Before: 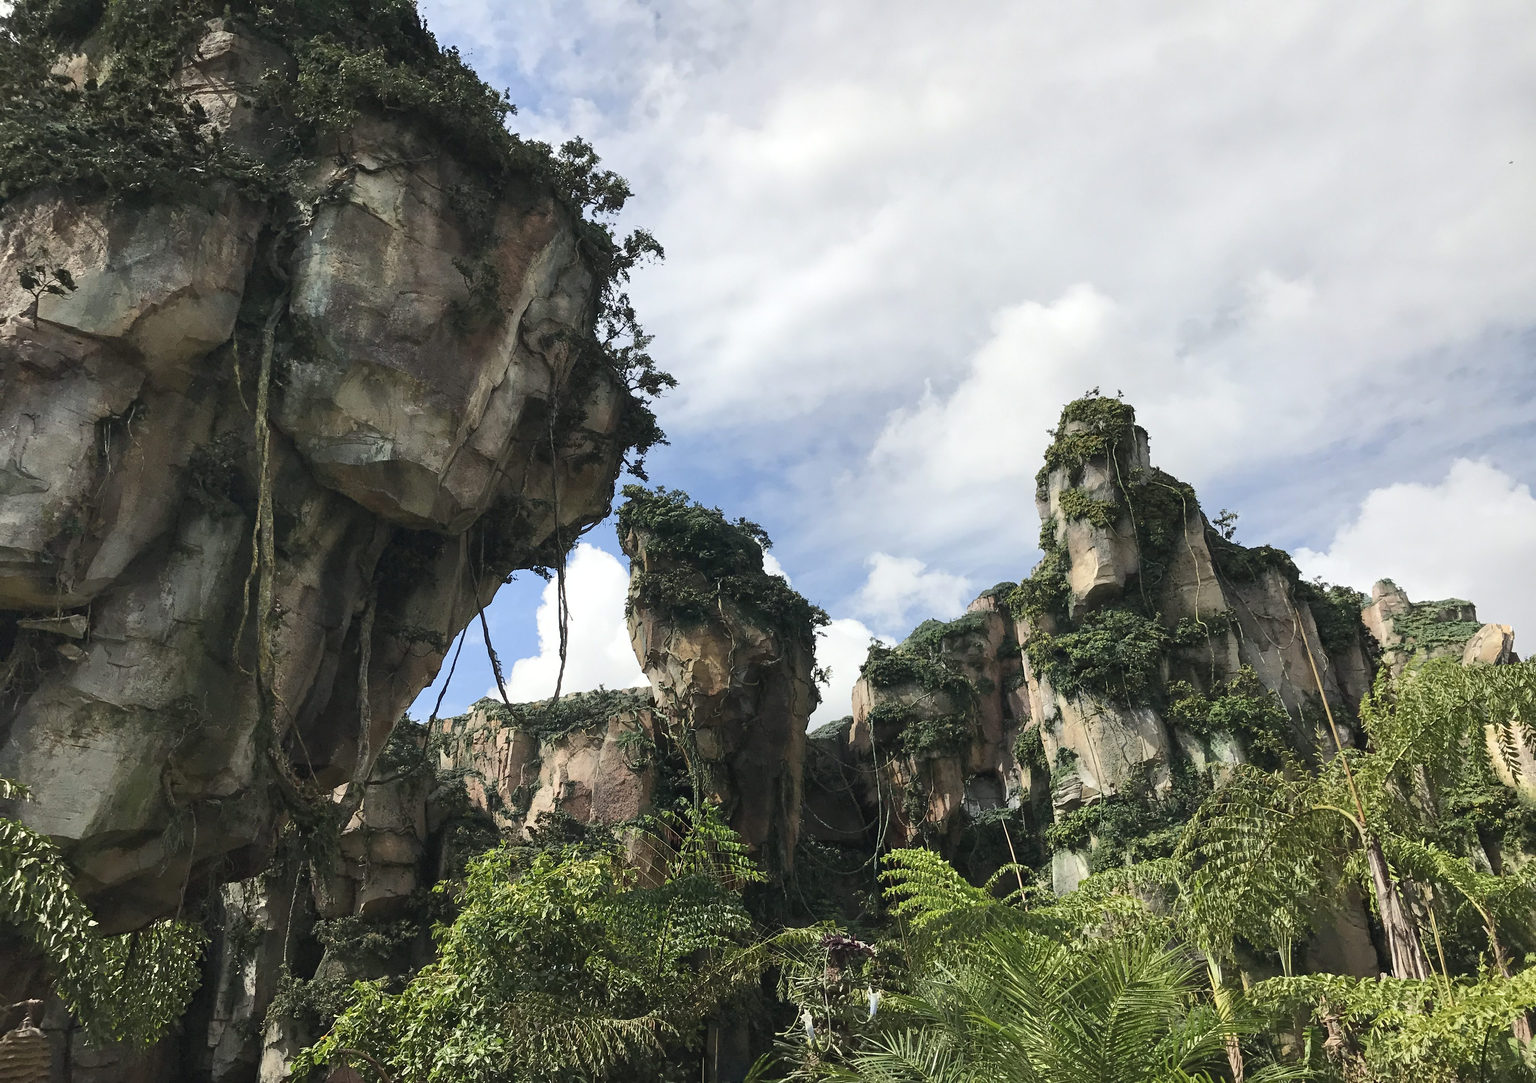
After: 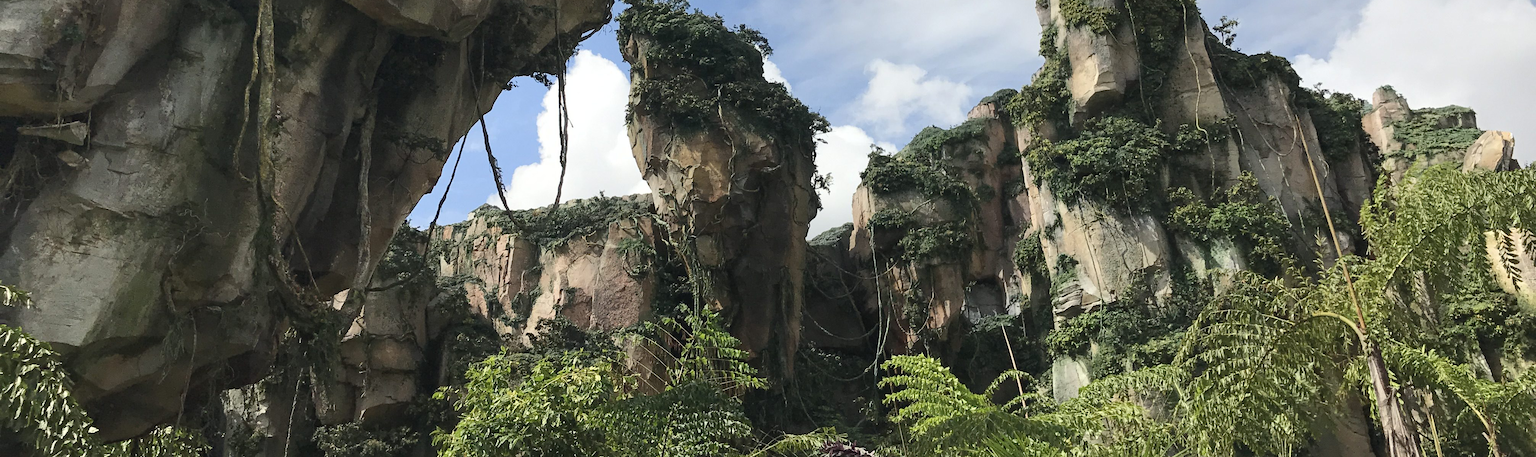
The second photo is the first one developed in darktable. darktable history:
crop: top 45.568%, bottom 12.16%
